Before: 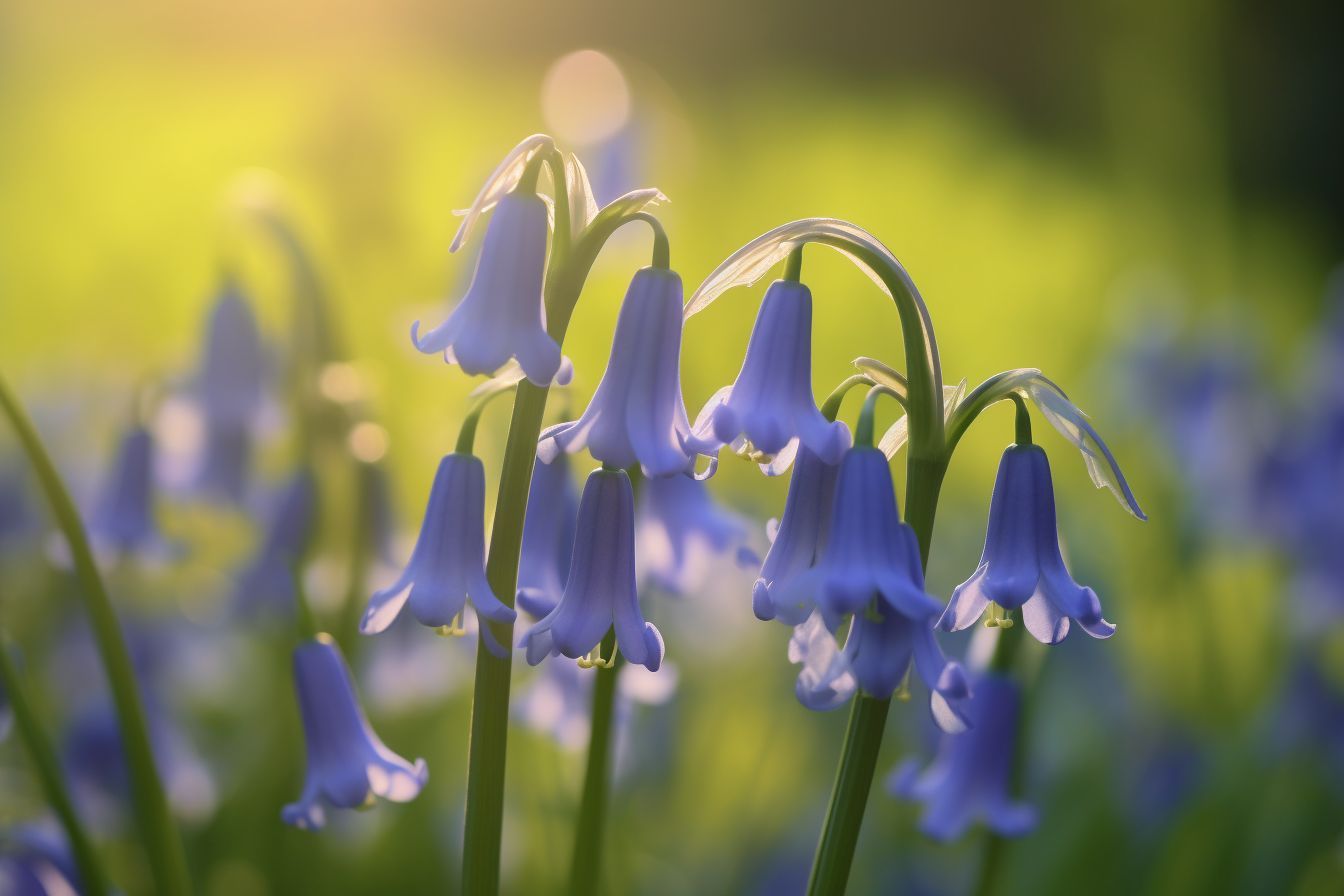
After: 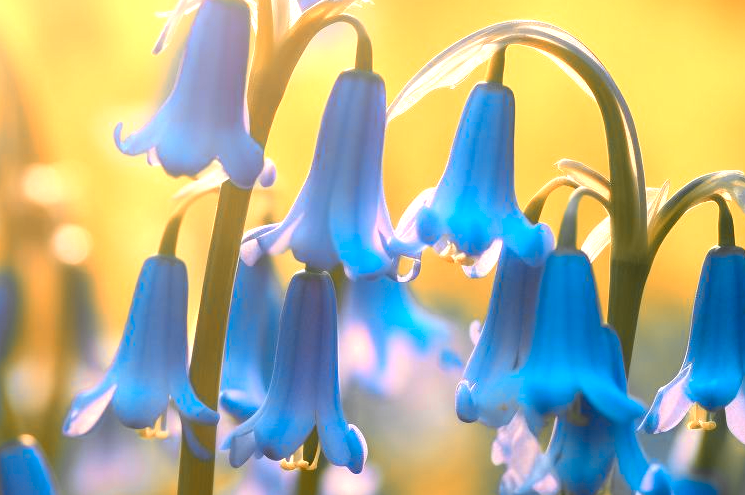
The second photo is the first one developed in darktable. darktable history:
crop and rotate: left 22.148%, top 22.1%, right 22.378%, bottom 22.61%
exposure: black level correction 0, exposure 0.5 EV, compensate highlight preservation false
color zones: curves: ch0 [(0.009, 0.528) (0.136, 0.6) (0.255, 0.586) (0.39, 0.528) (0.522, 0.584) (0.686, 0.736) (0.849, 0.561)]; ch1 [(0.045, 0.781) (0.14, 0.416) (0.257, 0.695) (0.442, 0.032) (0.738, 0.338) (0.818, 0.632) (0.891, 0.741) (1, 0.704)]; ch2 [(0, 0.667) (0.141, 0.52) (0.26, 0.37) (0.474, 0.432) (0.743, 0.286)]
